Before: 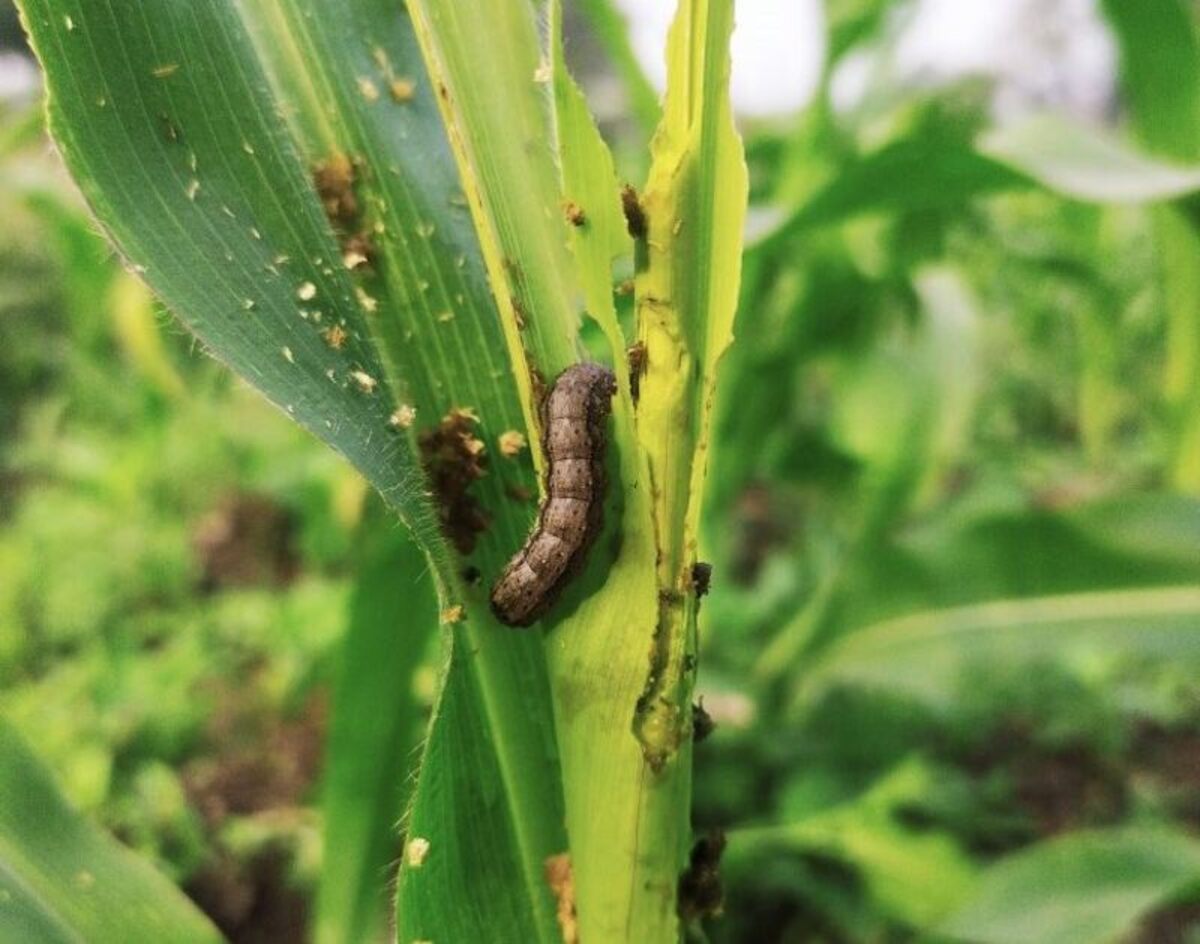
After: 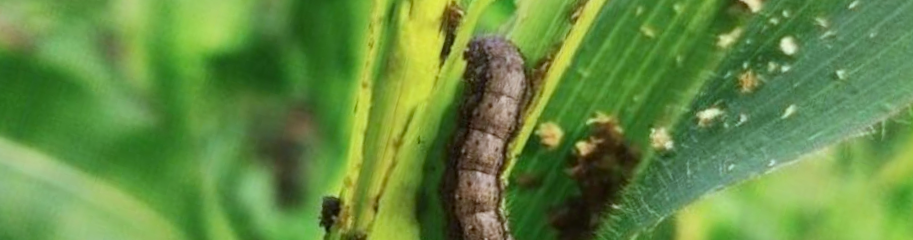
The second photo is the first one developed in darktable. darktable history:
white balance: red 0.924, blue 1.095
contrast brightness saturation: contrast 0.1, brightness 0.03, saturation 0.09
crop and rotate: angle 16.12°, top 30.835%, bottom 35.653%
